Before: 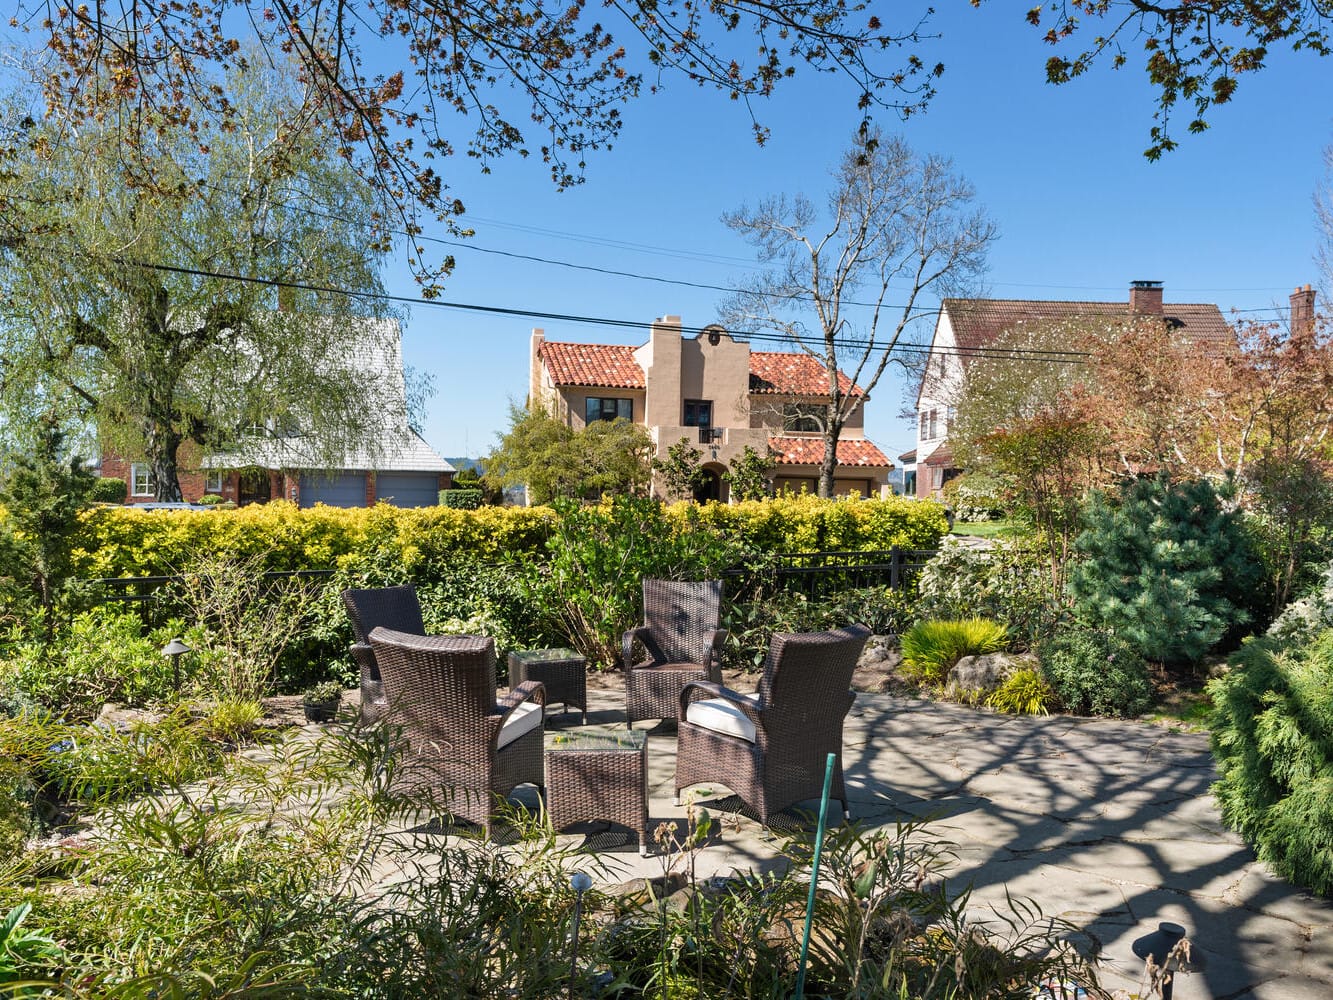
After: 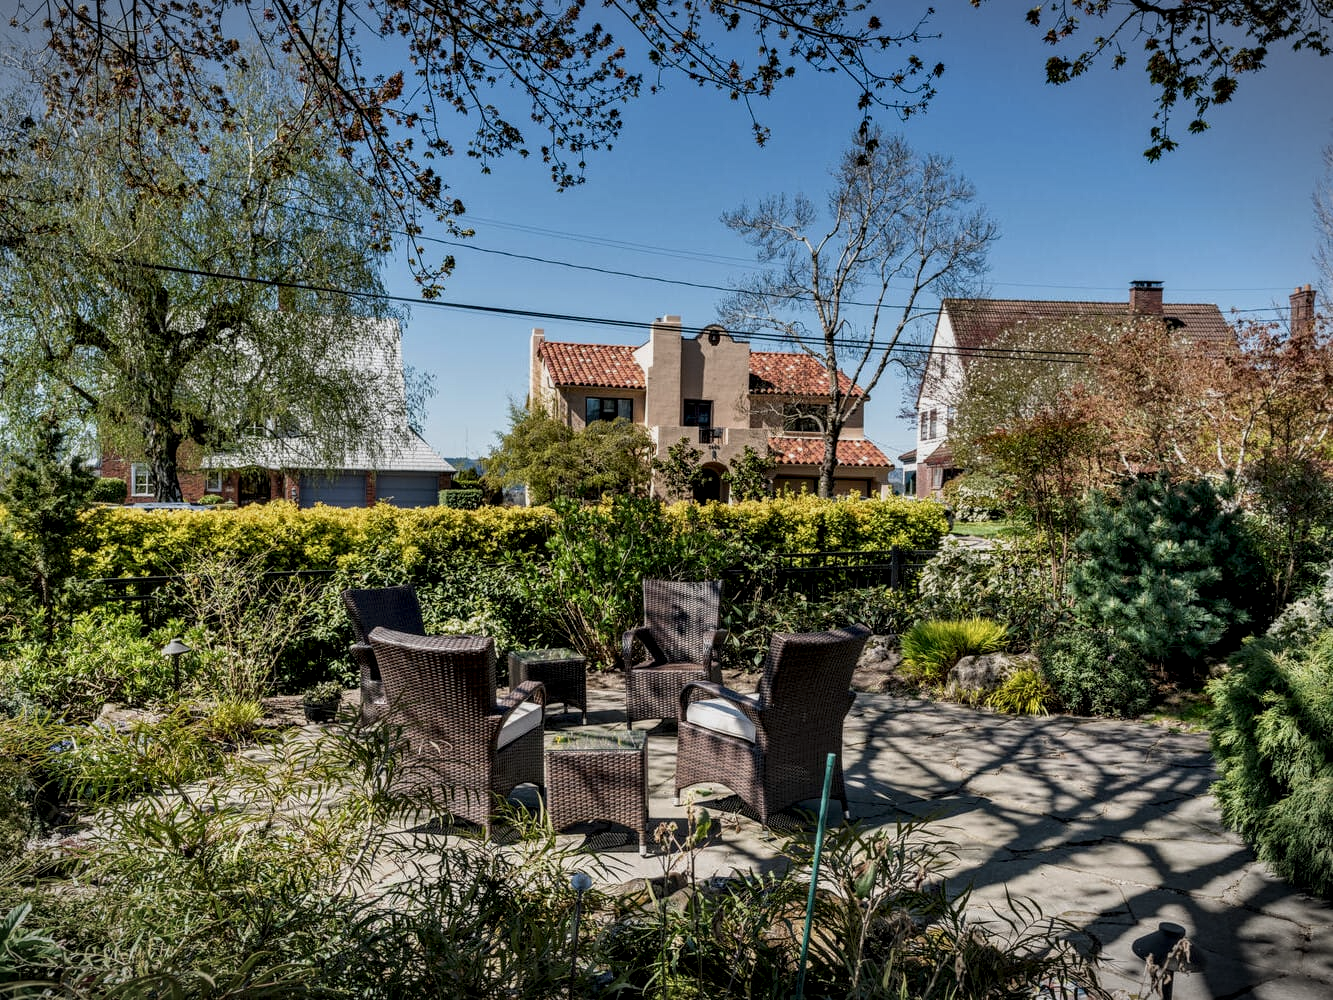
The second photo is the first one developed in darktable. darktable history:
local contrast: highlights 60%, shadows 61%, detail 160%
exposure: black level correction 0, exposure -0.727 EV, compensate highlight preservation false
vignetting: fall-off start 100.34%, width/height ratio 1.325, unbound false
